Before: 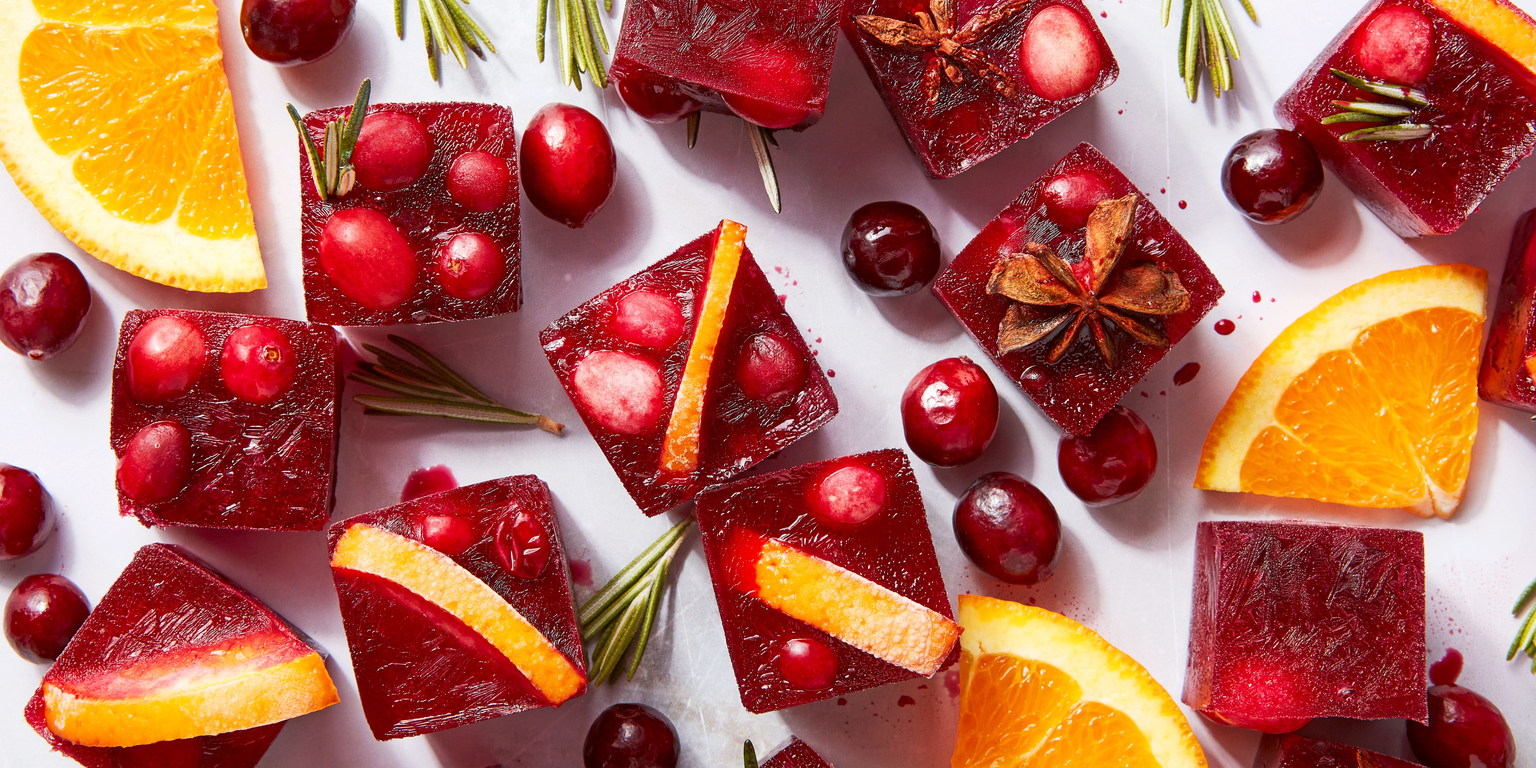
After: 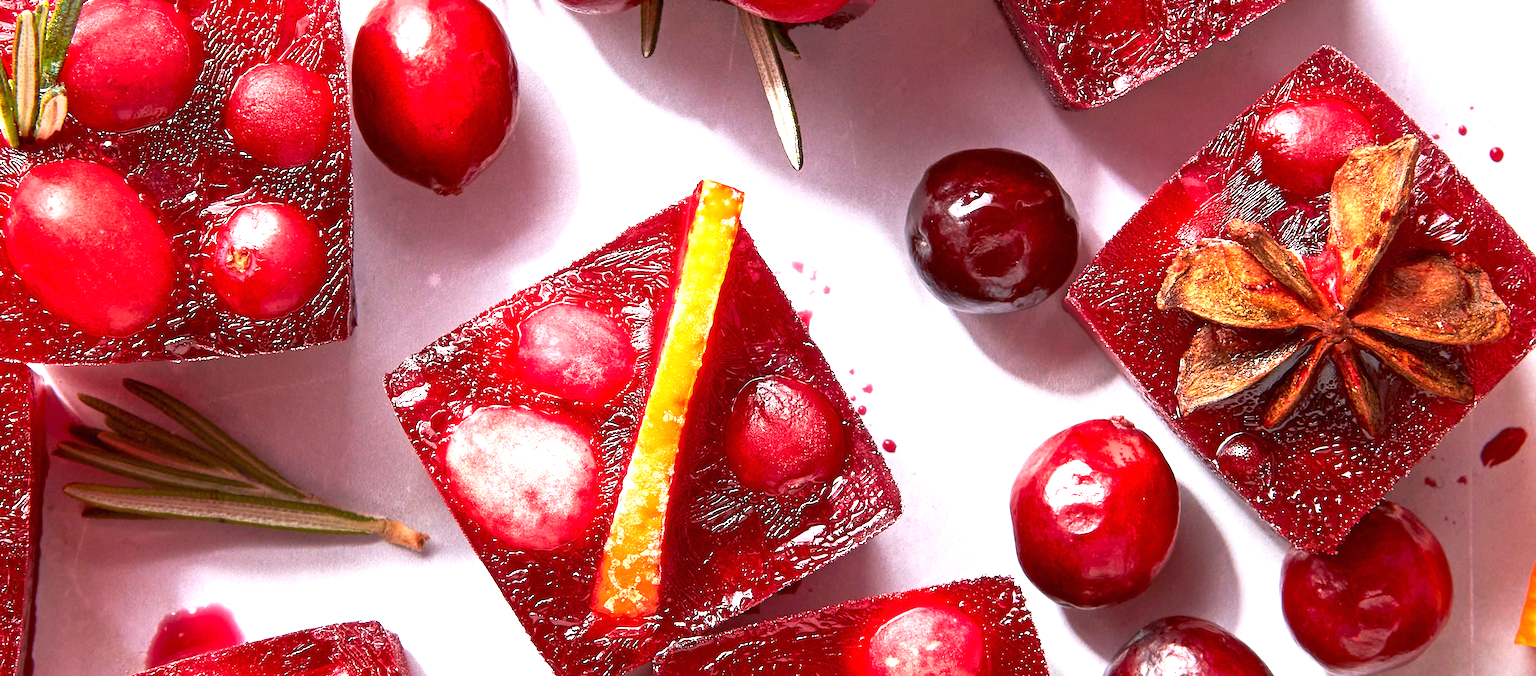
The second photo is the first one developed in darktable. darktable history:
exposure: exposure 0.923 EV, compensate highlight preservation false
crop: left 20.62%, top 15.042%, right 21.488%, bottom 33.953%
